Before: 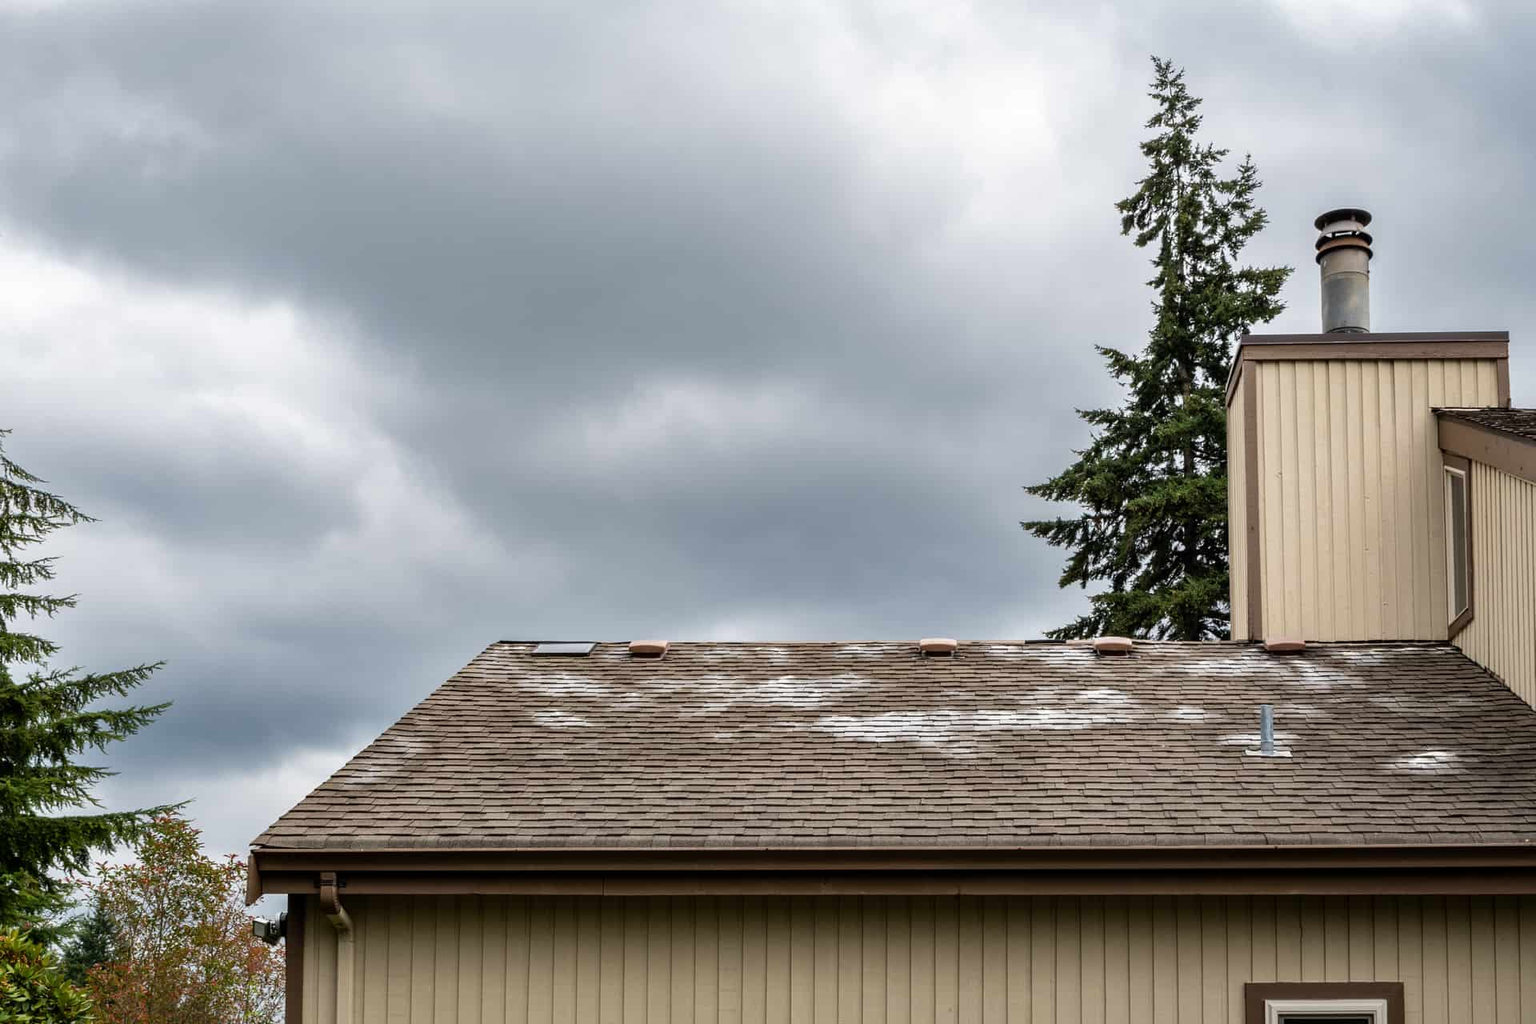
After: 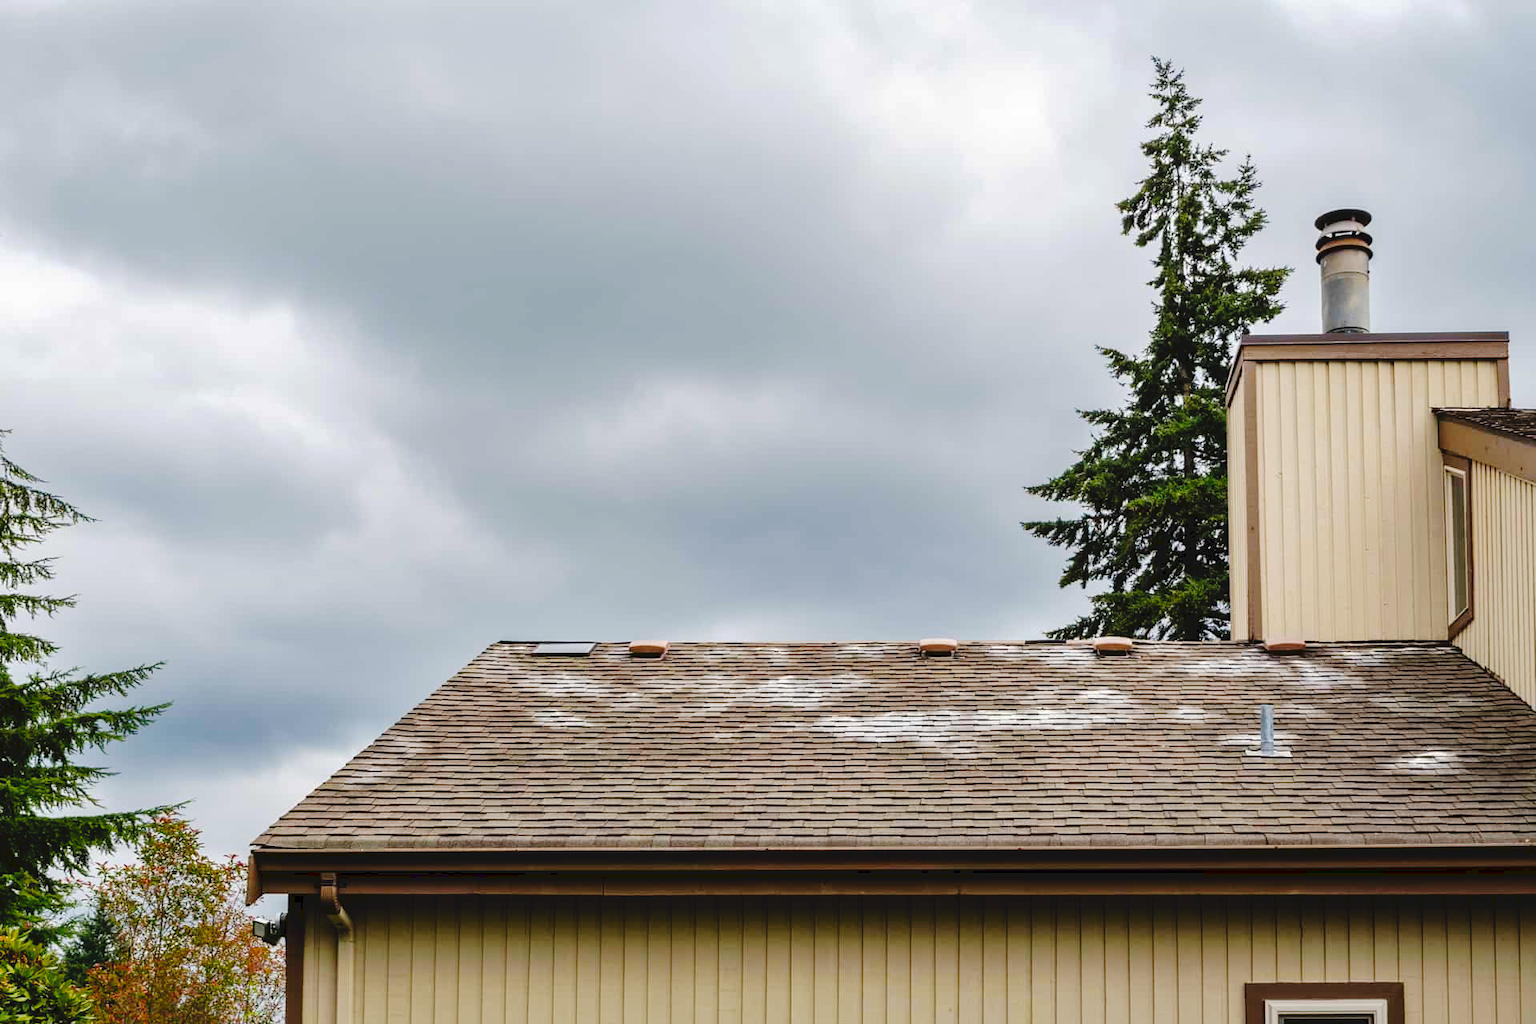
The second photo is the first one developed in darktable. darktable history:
tone curve: curves: ch0 [(0, 0) (0.003, 0.064) (0.011, 0.065) (0.025, 0.061) (0.044, 0.068) (0.069, 0.083) (0.1, 0.102) (0.136, 0.126) (0.177, 0.172) (0.224, 0.225) (0.277, 0.306) (0.335, 0.397) (0.399, 0.483) (0.468, 0.56) (0.543, 0.634) (0.623, 0.708) (0.709, 0.77) (0.801, 0.832) (0.898, 0.899) (1, 1)], preserve colors none
color balance rgb: perceptual saturation grading › global saturation 25%, global vibrance 20%
